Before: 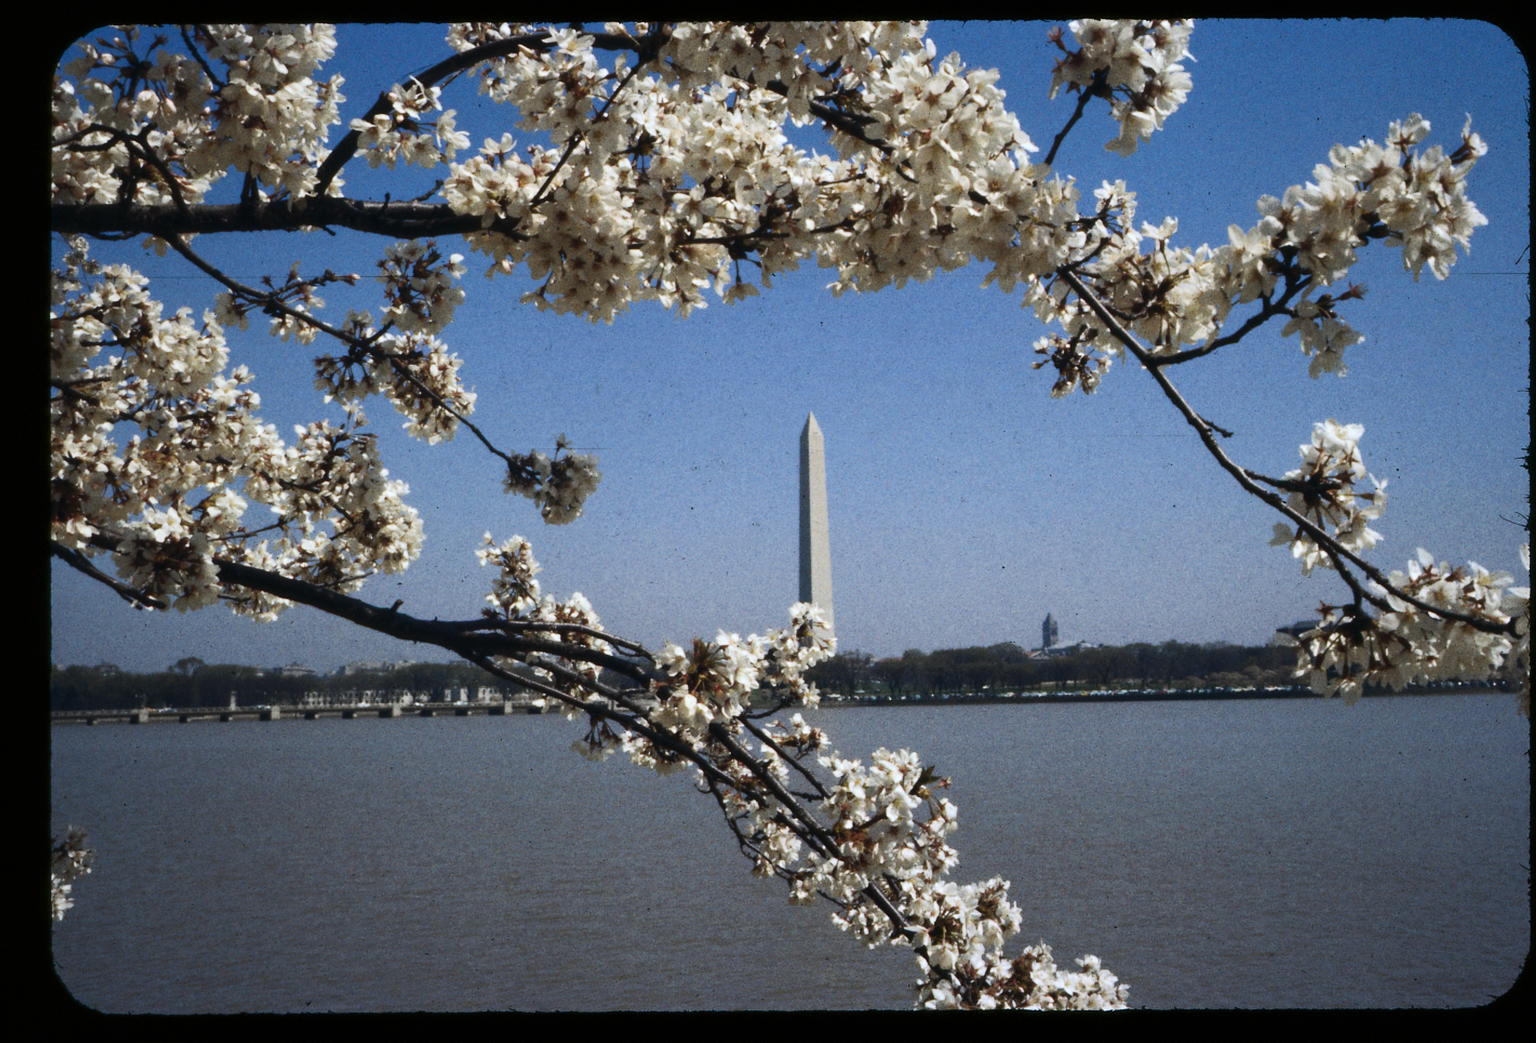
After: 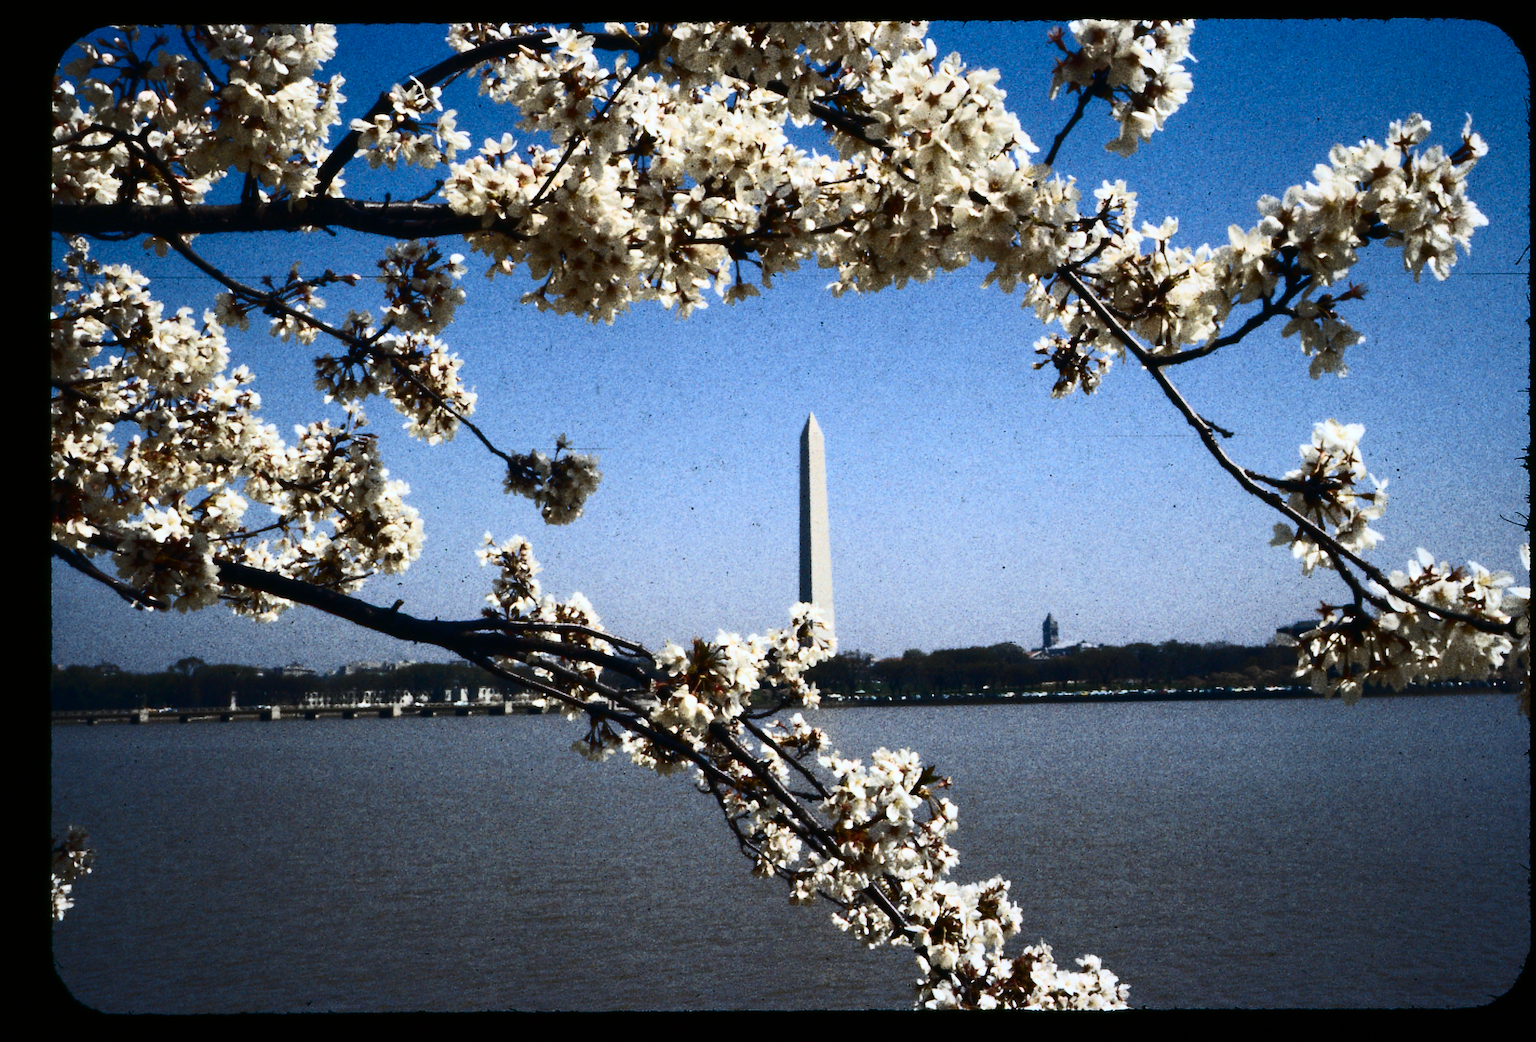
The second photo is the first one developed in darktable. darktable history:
contrast brightness saturation: contrast 0.4, brightness 0.05, saturation 0.25
